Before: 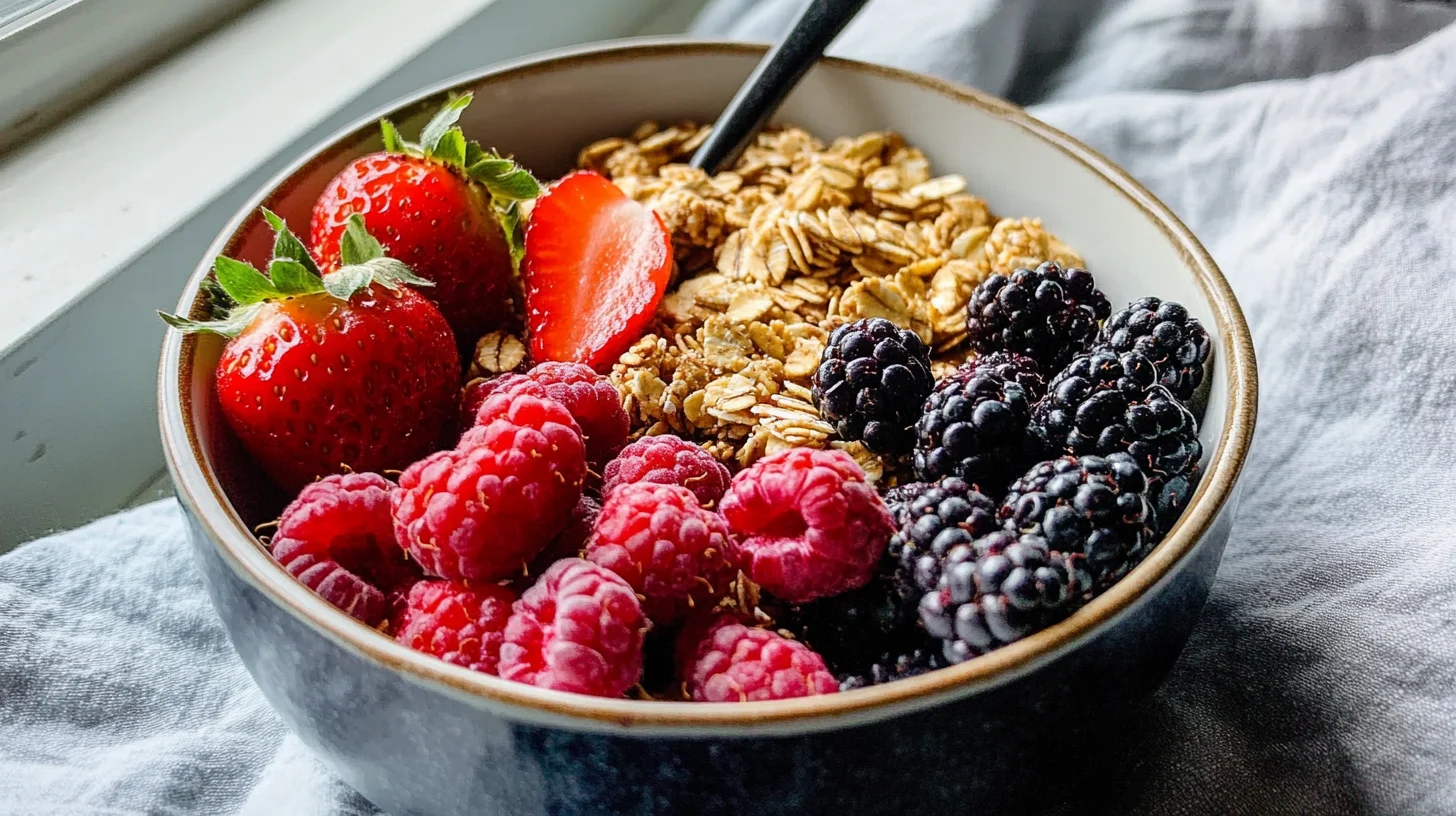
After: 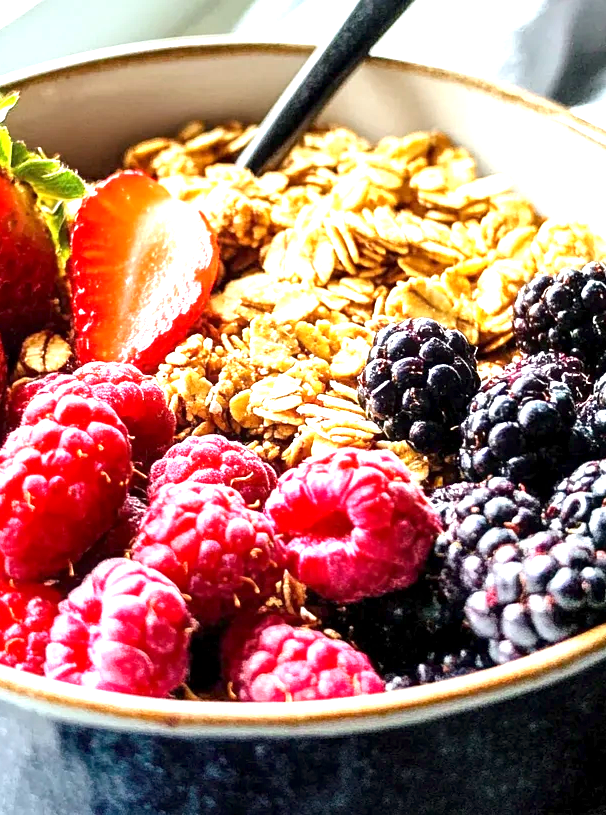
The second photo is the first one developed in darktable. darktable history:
exposure: black level correction 0.001, exposure 1.646 EV, compensate exposure bias true, compensate highlight preservation false
crop: left 31.229%, right 27.105%
